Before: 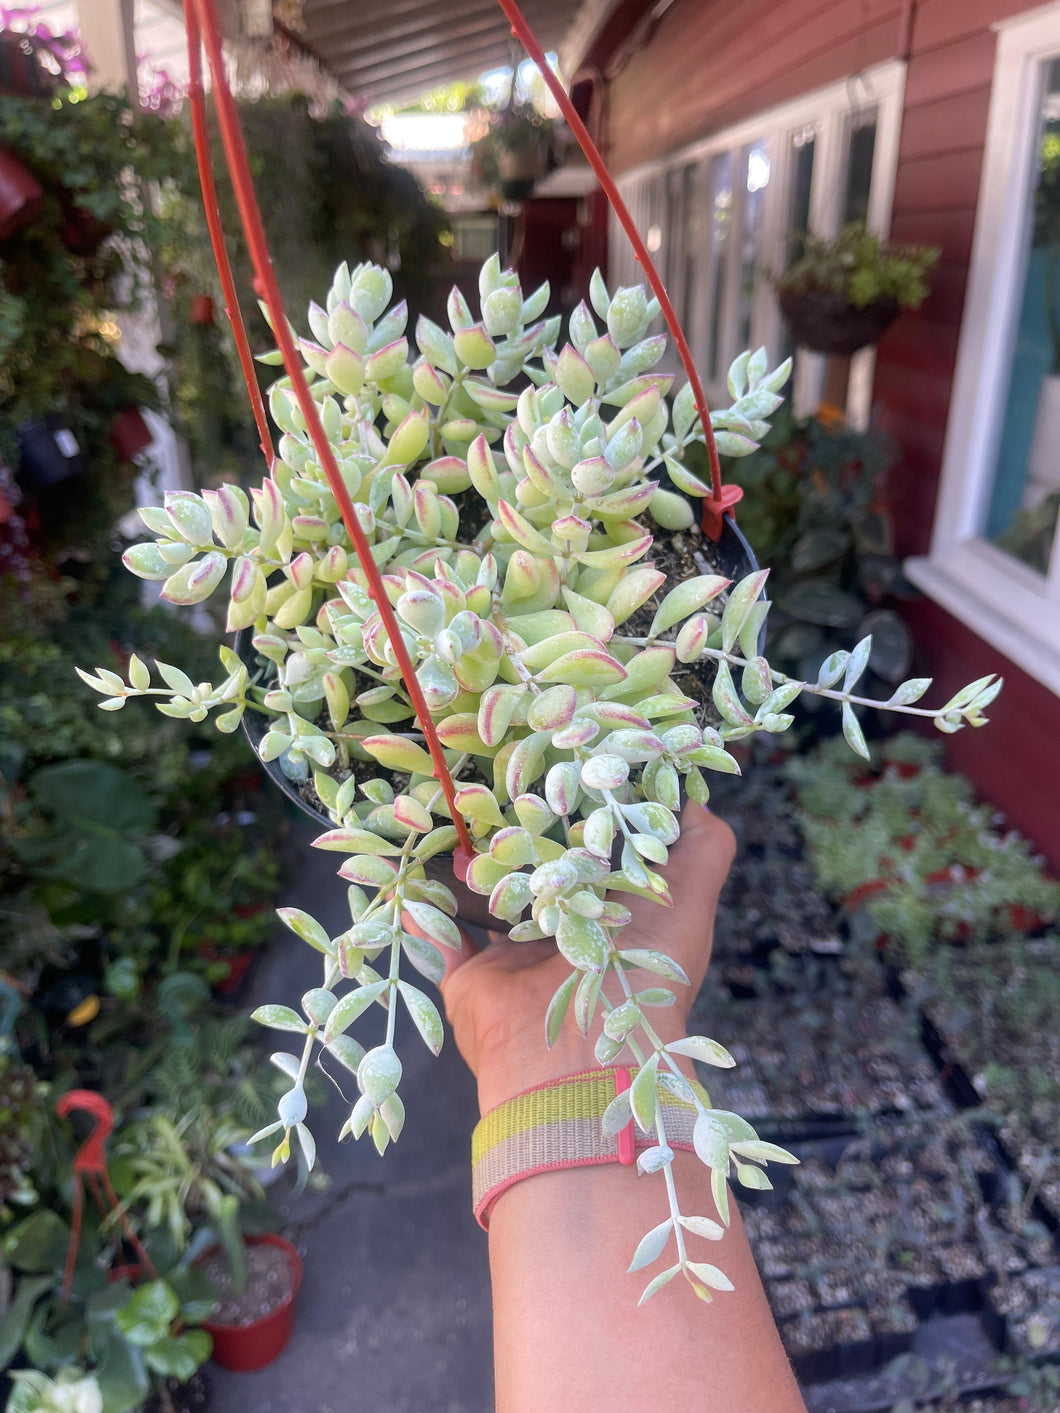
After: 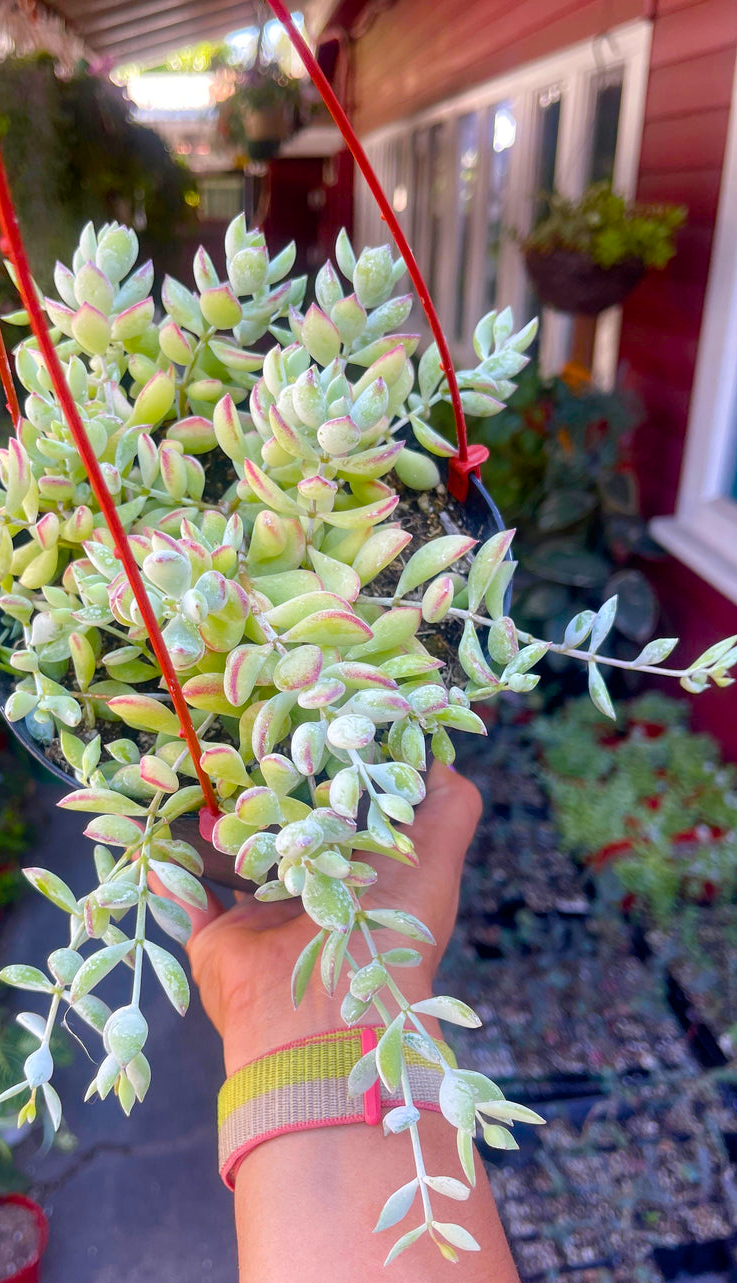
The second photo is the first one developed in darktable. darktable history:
crop and rotate: left 24.034%, top 2.838%, right 6.406%, bottom 6.299%
color balance rgb: perceptual saturation grading › global saturation 20%, perceptual saturation grading › highlights -25%, perceptual saturation grading › shadows 50.52%, global vibrance 40.24%
